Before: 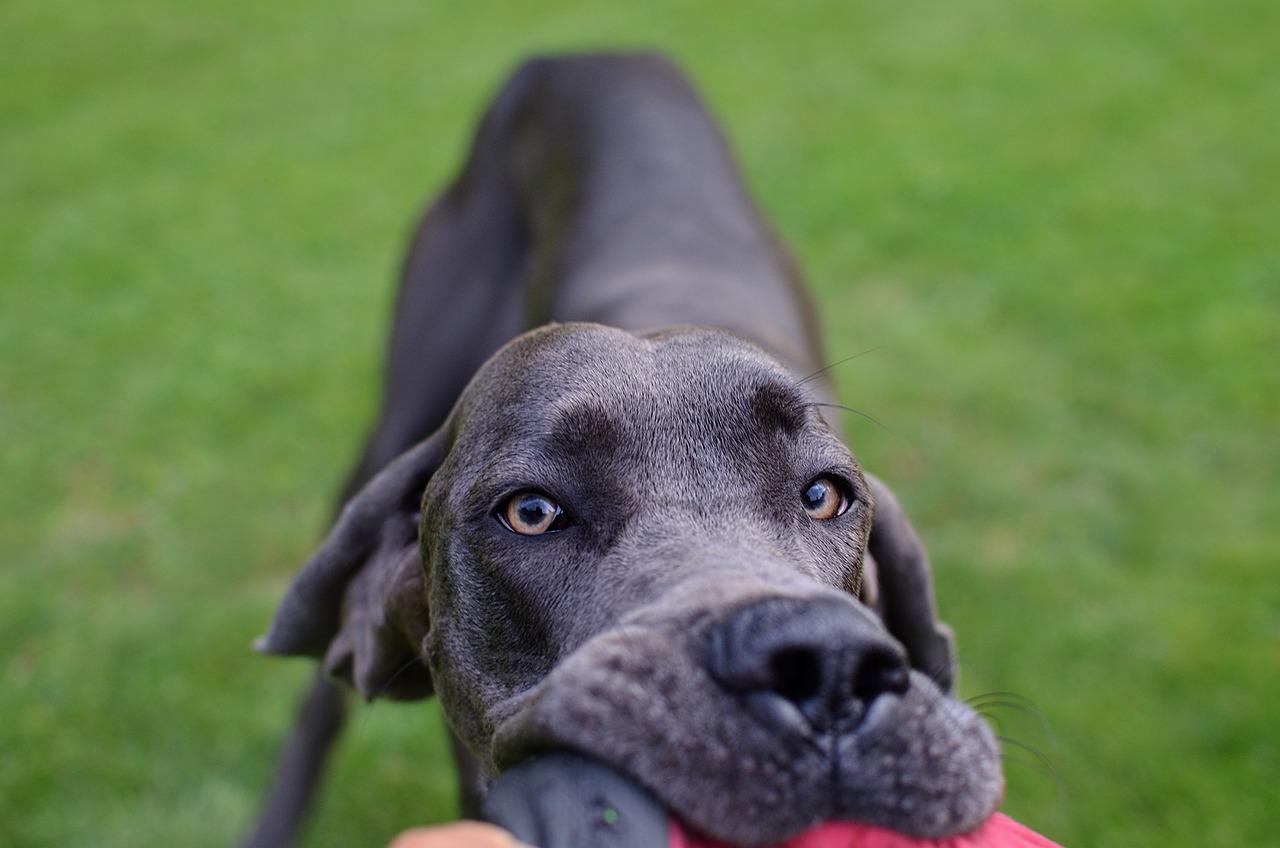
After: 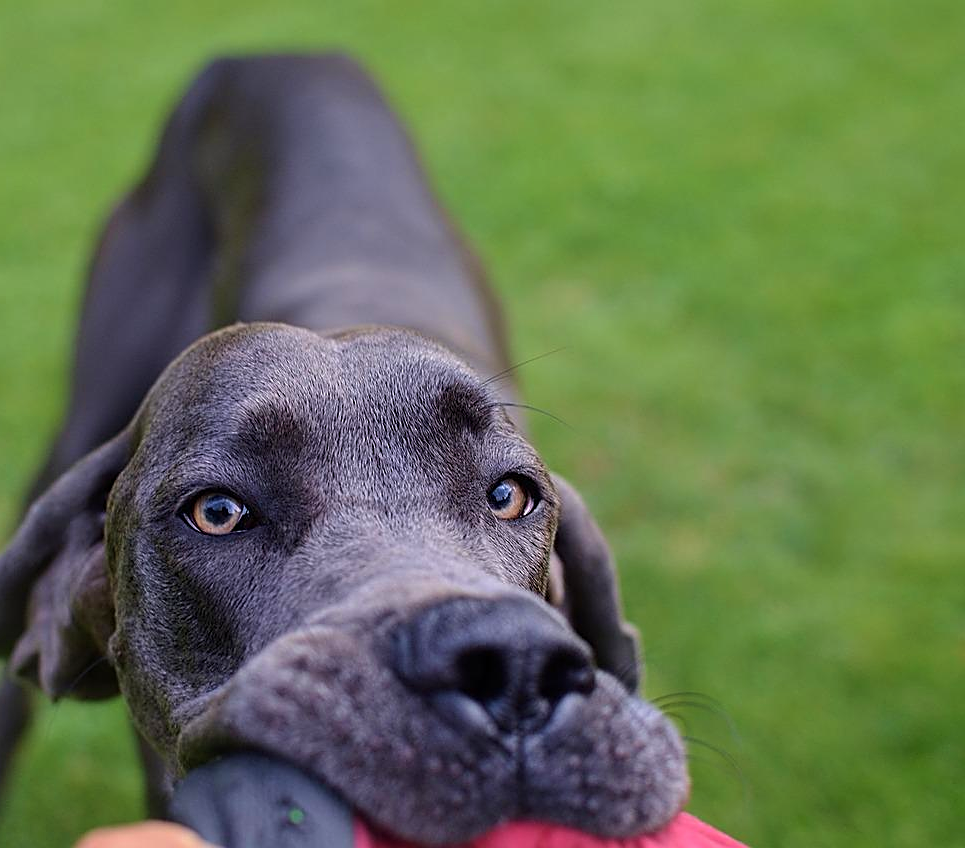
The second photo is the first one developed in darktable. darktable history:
crop and rotate: left 24.6%
velvia: on, module defaults
sharpen: on, module defaults
